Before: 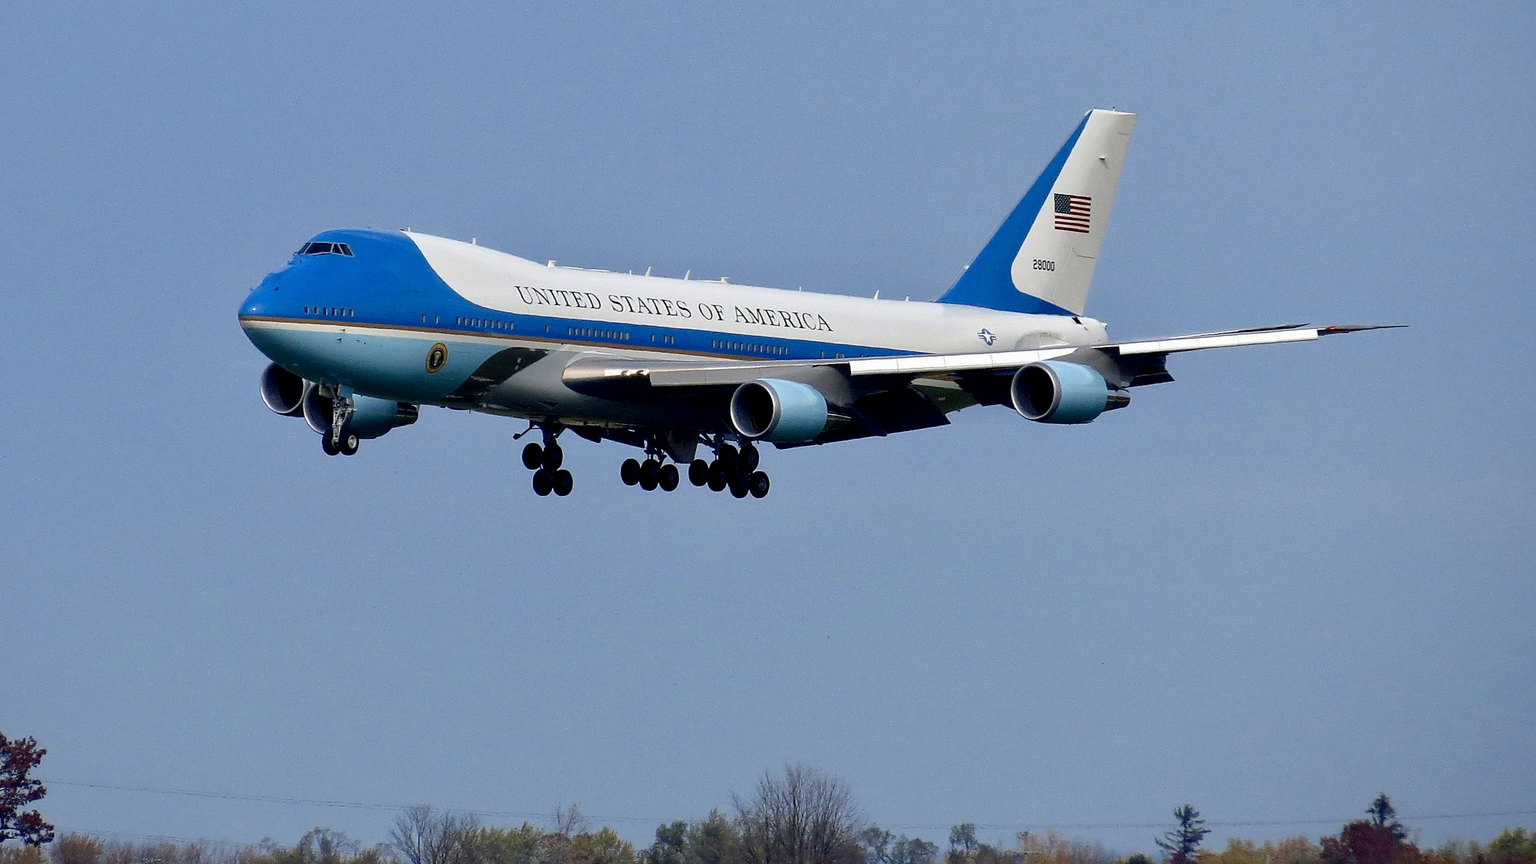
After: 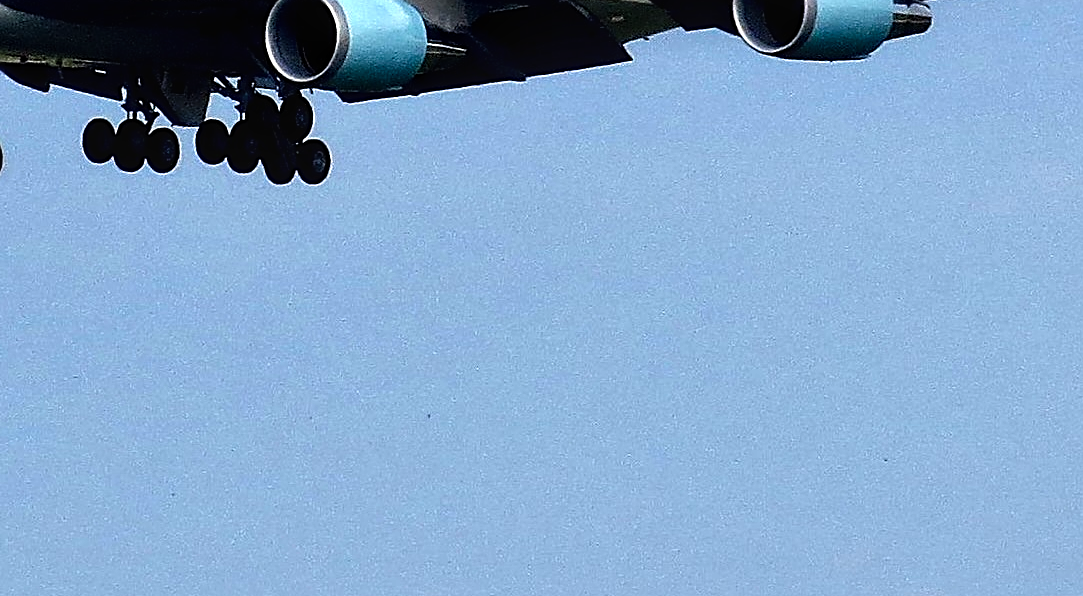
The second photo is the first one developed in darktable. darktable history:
tone equalizer: -8 EV -0.718 EV, -7 EV -0.715 EV, -6 EV -0.578 EV, -5 EV -0.377 EV, -3 EV 0.387 EV, -2 EV 0.6 EV, -1 EV 0.682 EV, +0 EV 0.741 EV, edges refinement/feathering 500, mask exposure compensation -1.26 EV, preserve details no
crop: left 37.192%, top 44.902%, right 20.485%, bottom 13.689%
sharpen: on, module defaults
local contrast: highlights 91%, shadows 84%, detail 160%, midtone range 0.2
